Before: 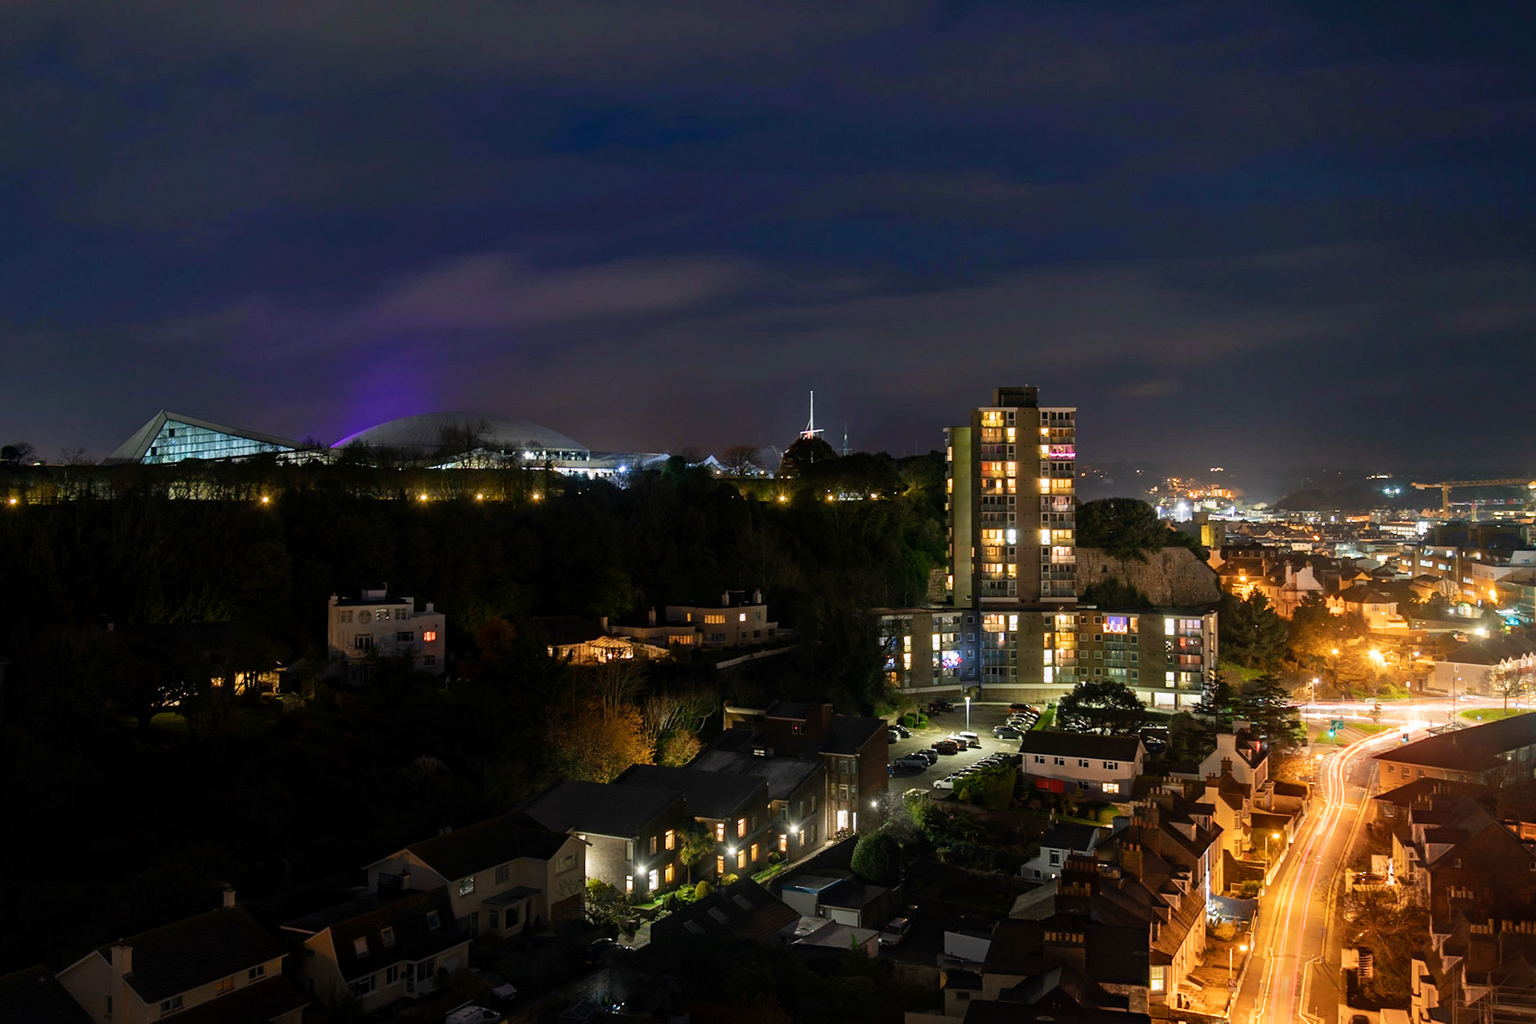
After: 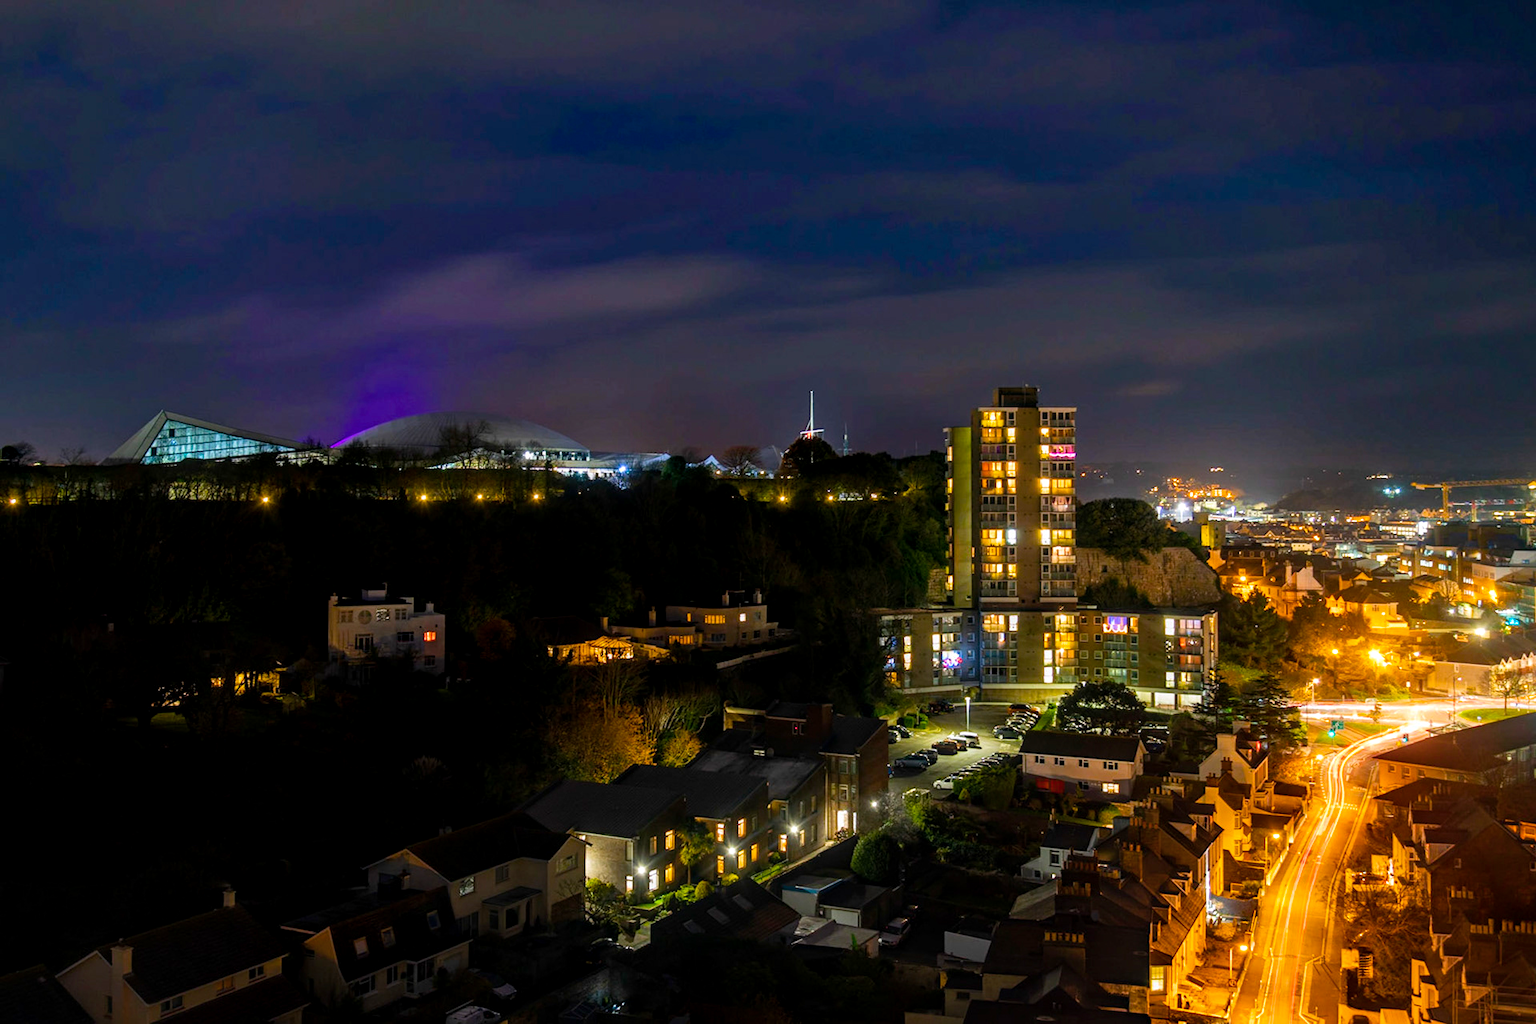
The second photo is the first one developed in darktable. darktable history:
bloom: size 3%, threshold 100%, strength 0%
local contrast: on, module defaults
color balance rgb: perceptual saturation grading › global saturation 30%, global vibrance 30%
